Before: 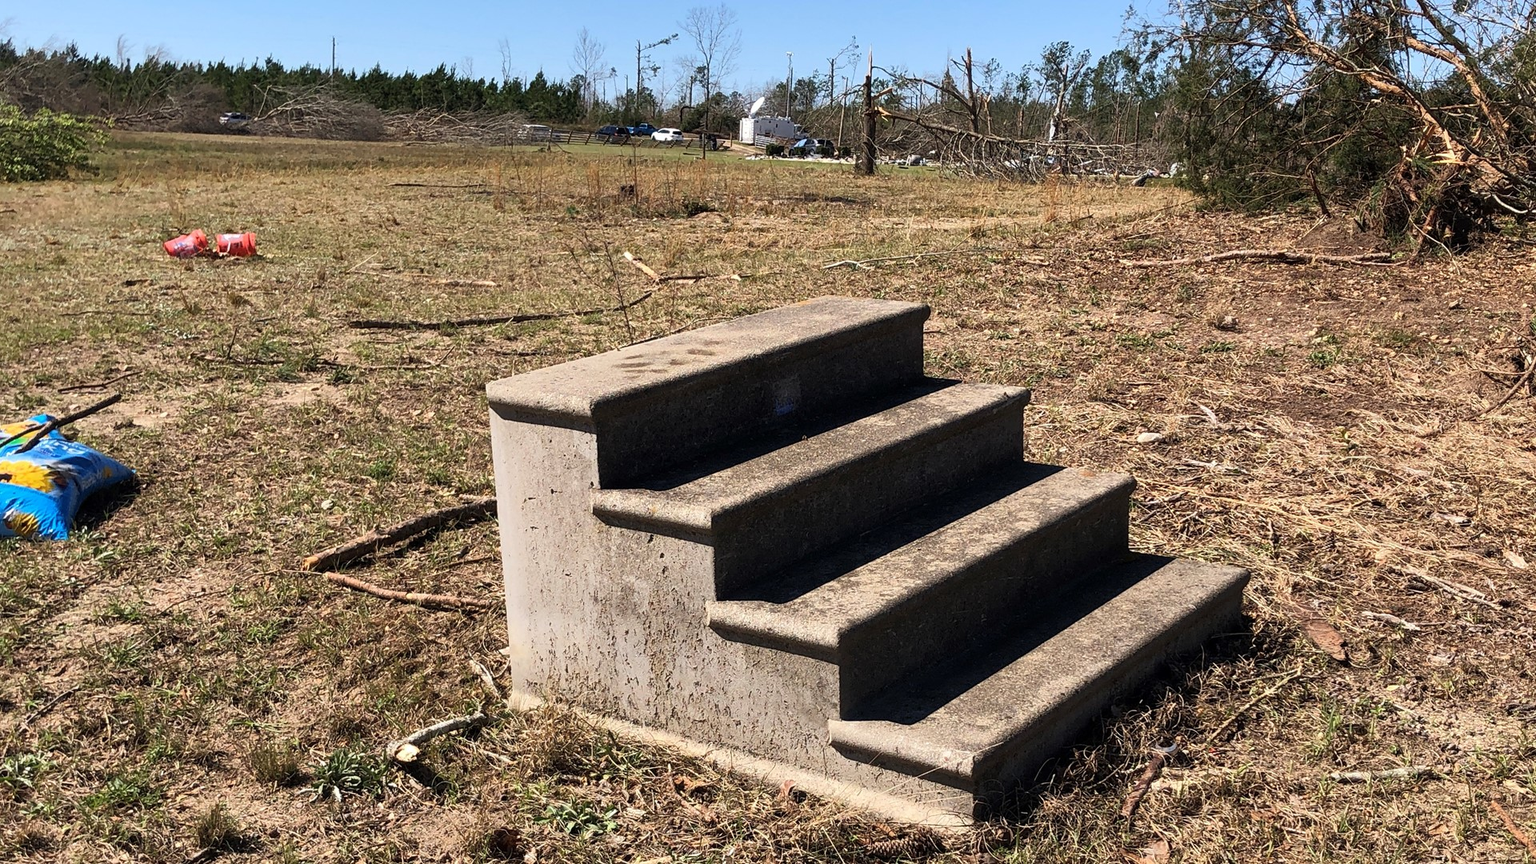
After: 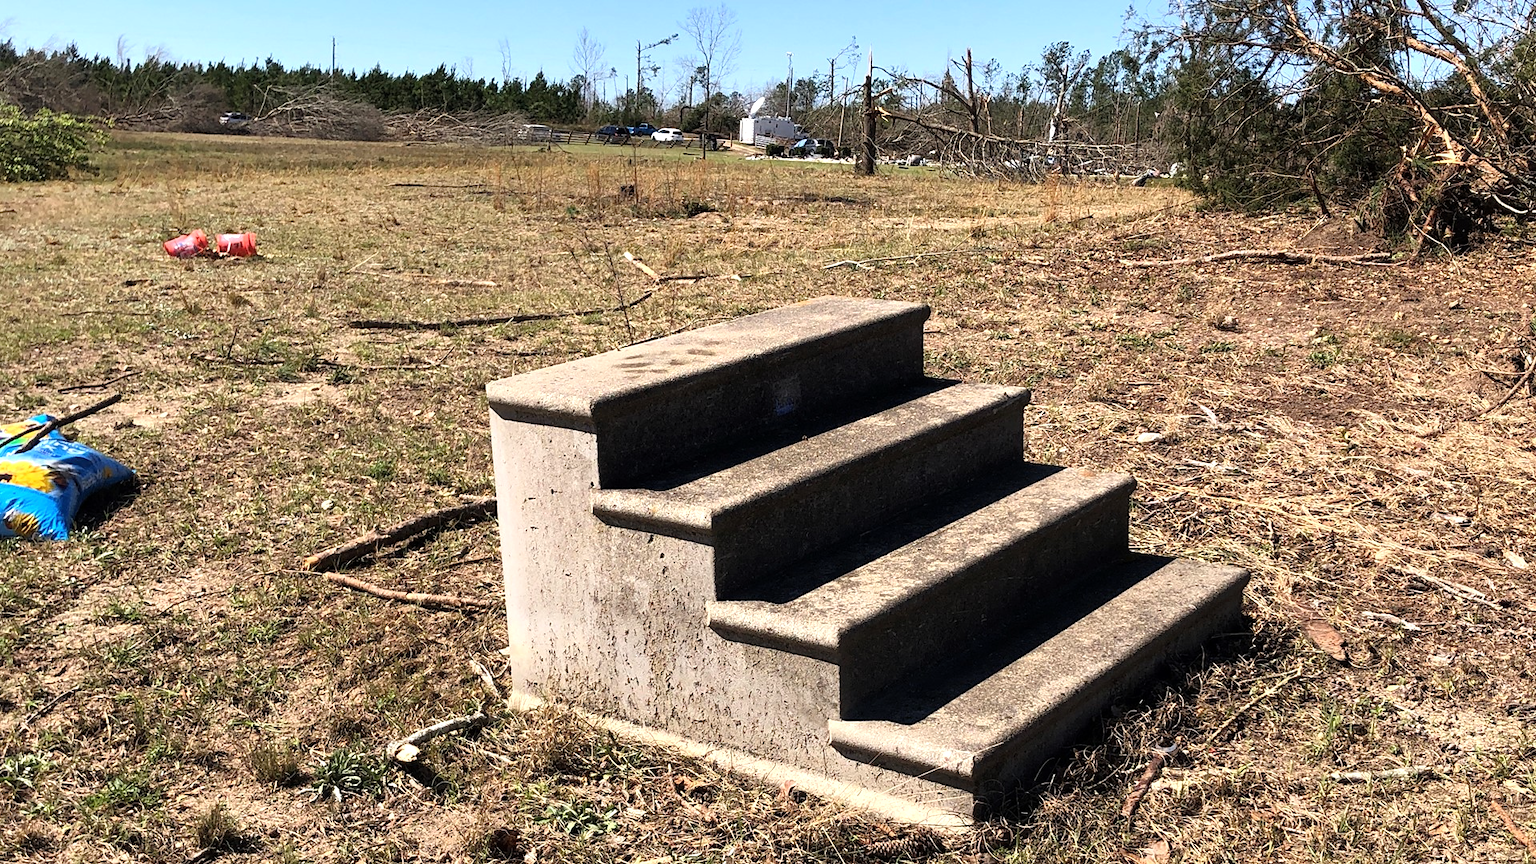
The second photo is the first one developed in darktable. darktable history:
tone equalizer: -8 EV -0.386 EV, -7 EV -0.377 EV, -6 EV -0.308 EV, -5 EV -0.203 EV, -3 EV 0.219 EV, -2 EV 0.355 EV, -1 EV 0.389 EV, +0 EV 0.401 EV
